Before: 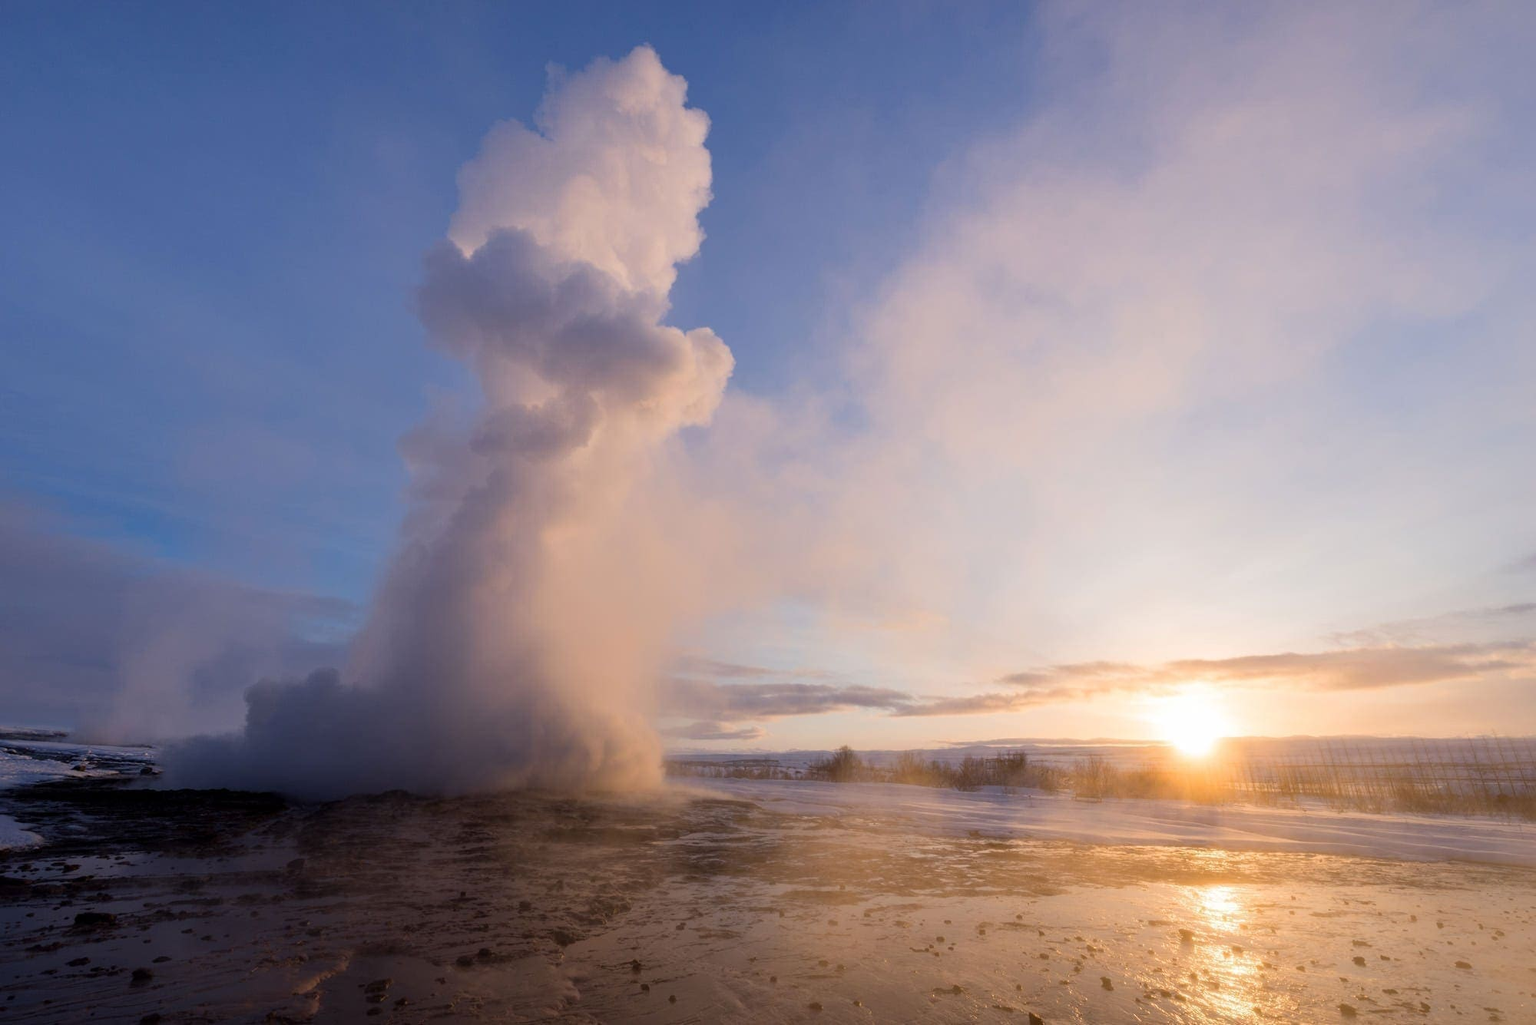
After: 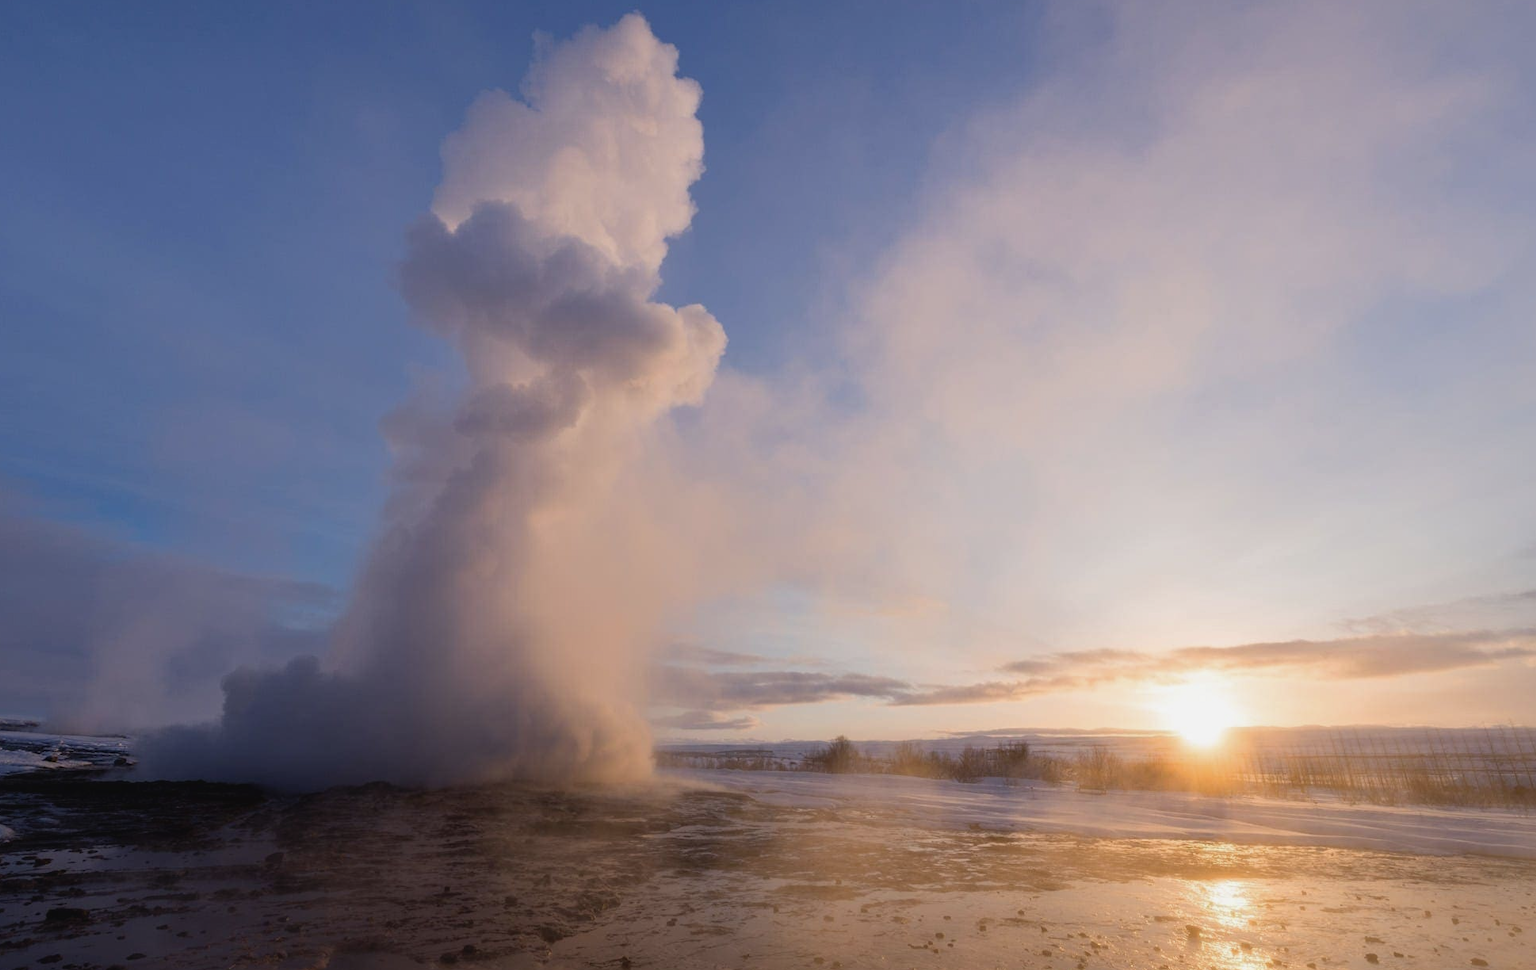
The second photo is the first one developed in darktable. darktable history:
contrast brightness saturation: contrast -0.08, brightness -0.04, saturation -0.11
crop: left 1.964%, top 3.251%, right 1.122%, bottom 4.933%
